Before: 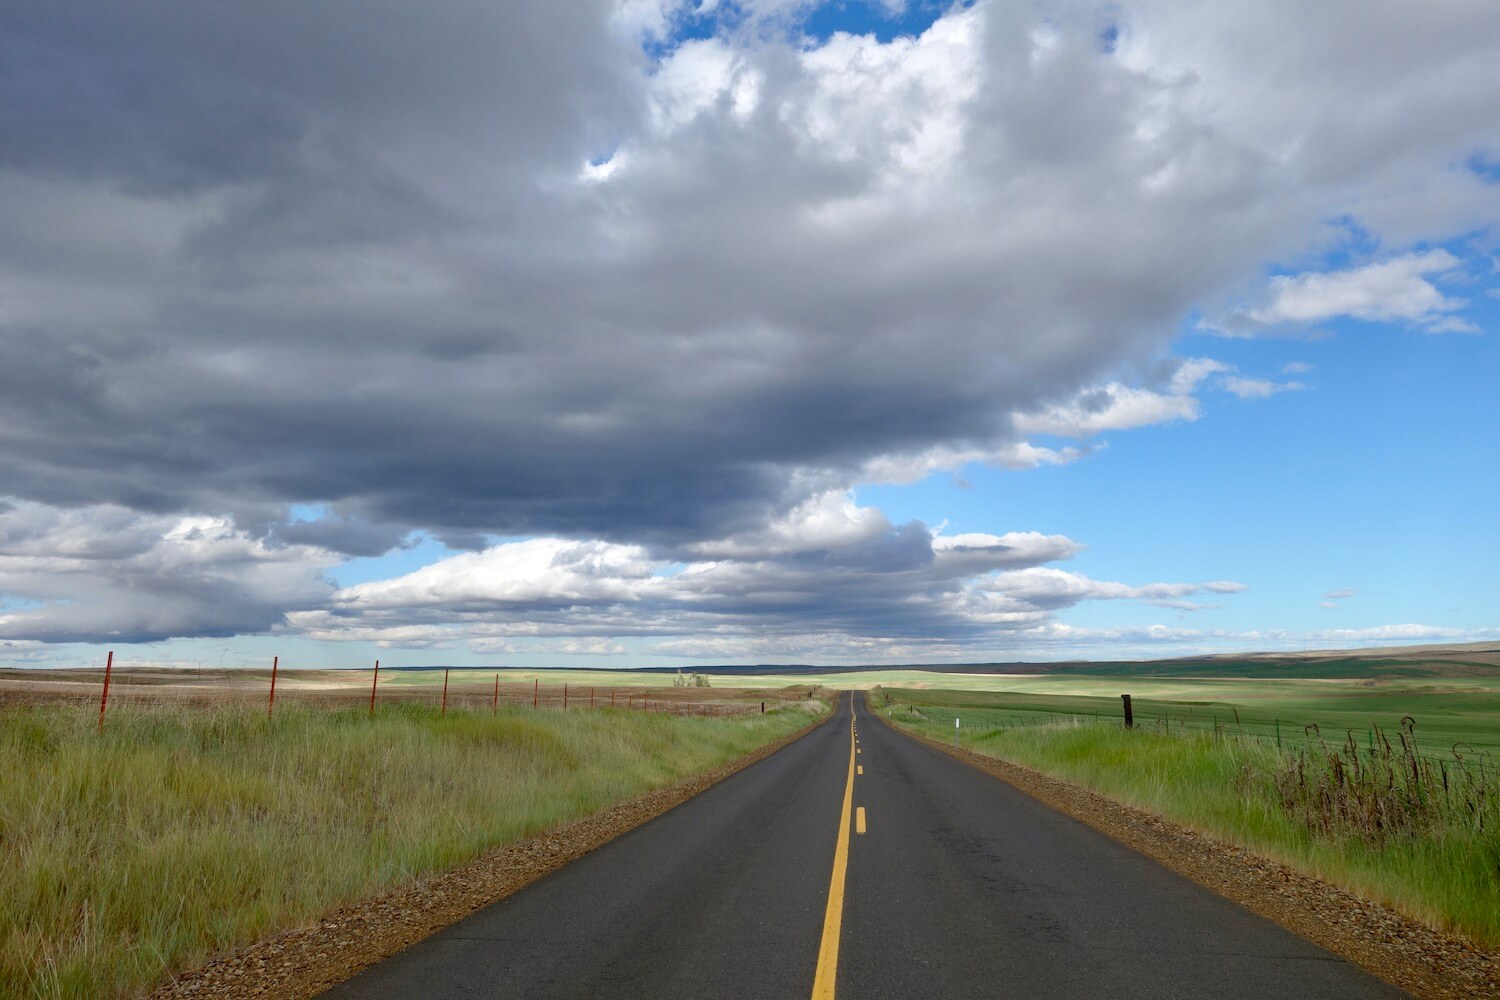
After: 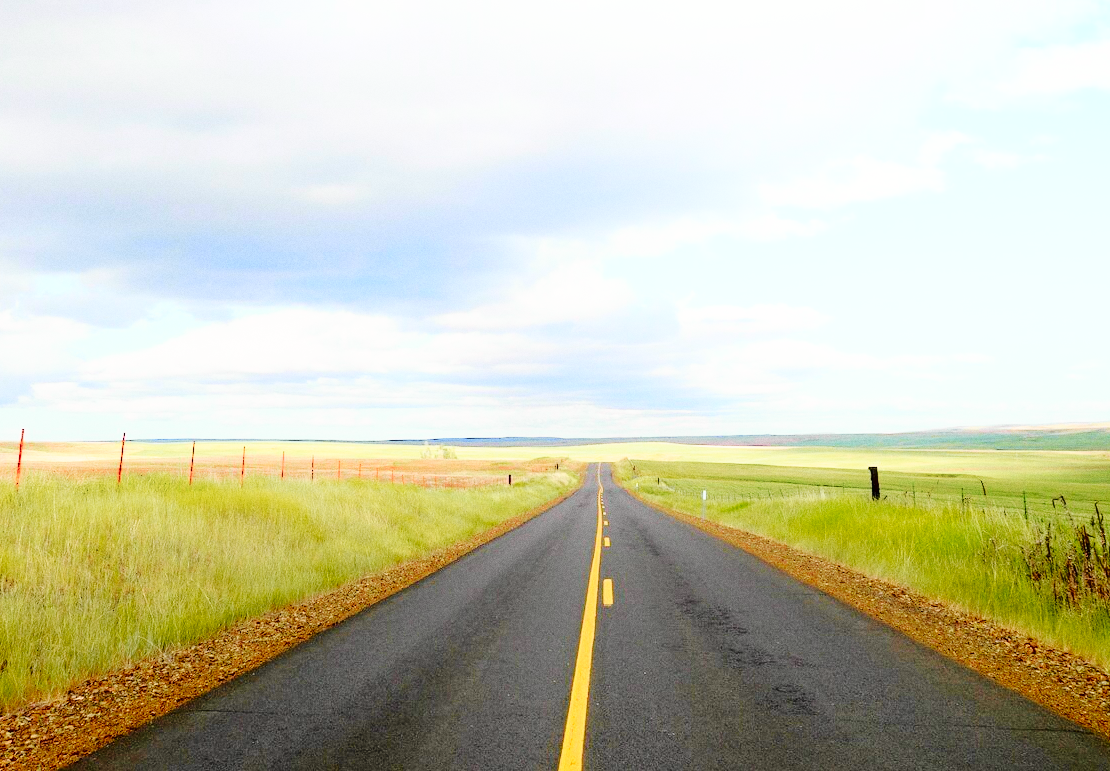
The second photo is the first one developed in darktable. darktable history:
exposure: compensate highlight preservation false
grain: on, module defaults
shadows and highlights: shadows -90, highlights 90, soften with gaussian
tone curve: curves: ch0 [(0, 0) (0.062, 0.023) (0.168, 0.142) (0.359, 0.44) (0.469, 0.544) (0.634, 0.722) (0.839, 0.909) (0.998, 0.978)]; ch1 [(0, 0) (0.437, 0.453) (0.472, 0.47) (0.502, 0.504) (0.527, 0.546) (0.568, 0.619) (0.608, 0.665) (0.669, 0.748) (0.859, 0.899) (1, 1)]; ch2 [(0, 0) (0.33, 0.301) (0.421, 0.443) (0.473, 0.501) (0.504, 0.504) (0.535, 0.564) (0.575, 0.625) (0.608, 0.676) (1, 1)], color space Lab, independent channels, preserve colors none
base curve: curves: ch0 [(0, 0) (0.028, 0.03) (0.121, 0.232) (0.46, 0.748) (0.859, 0.968) (1, 1)], preserve colors none
crop: left 16.871%, top 22.857%, right 9.116%
